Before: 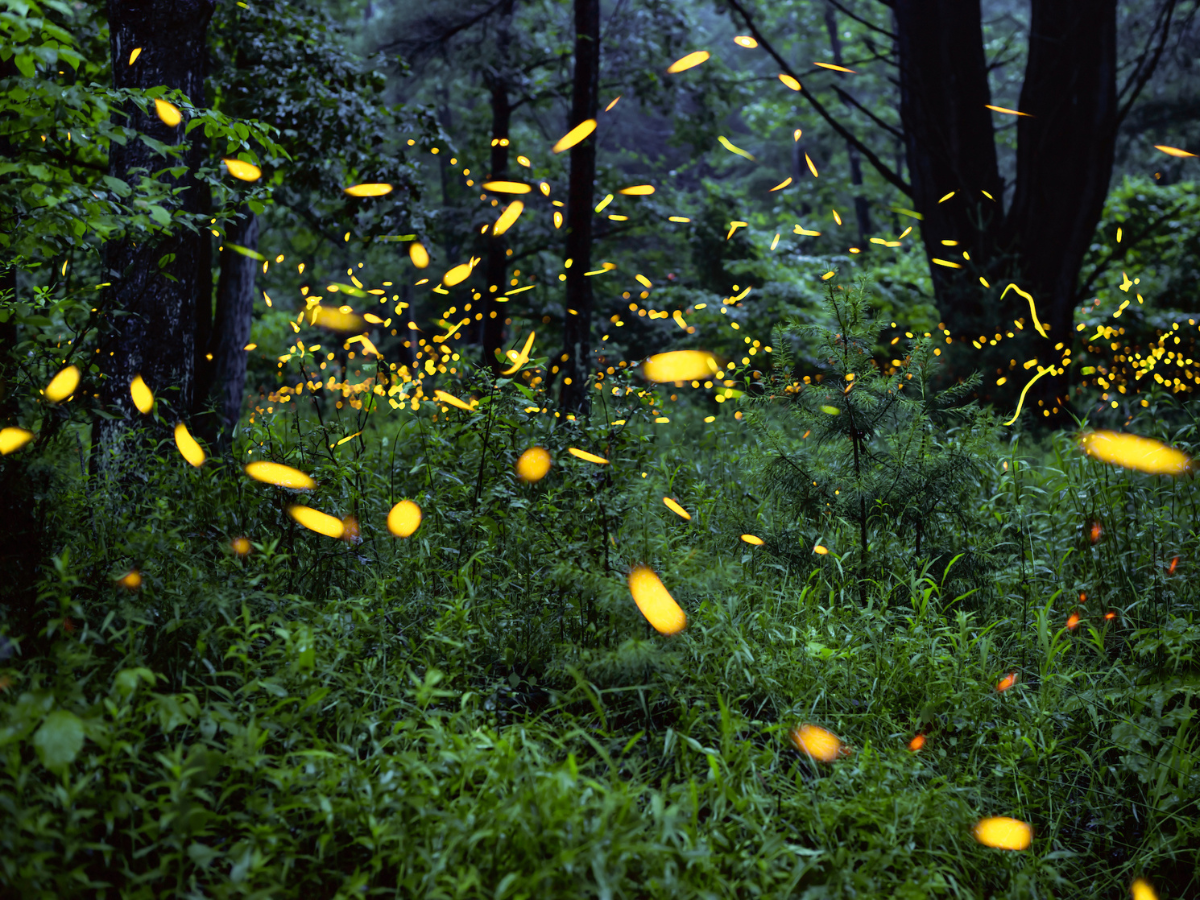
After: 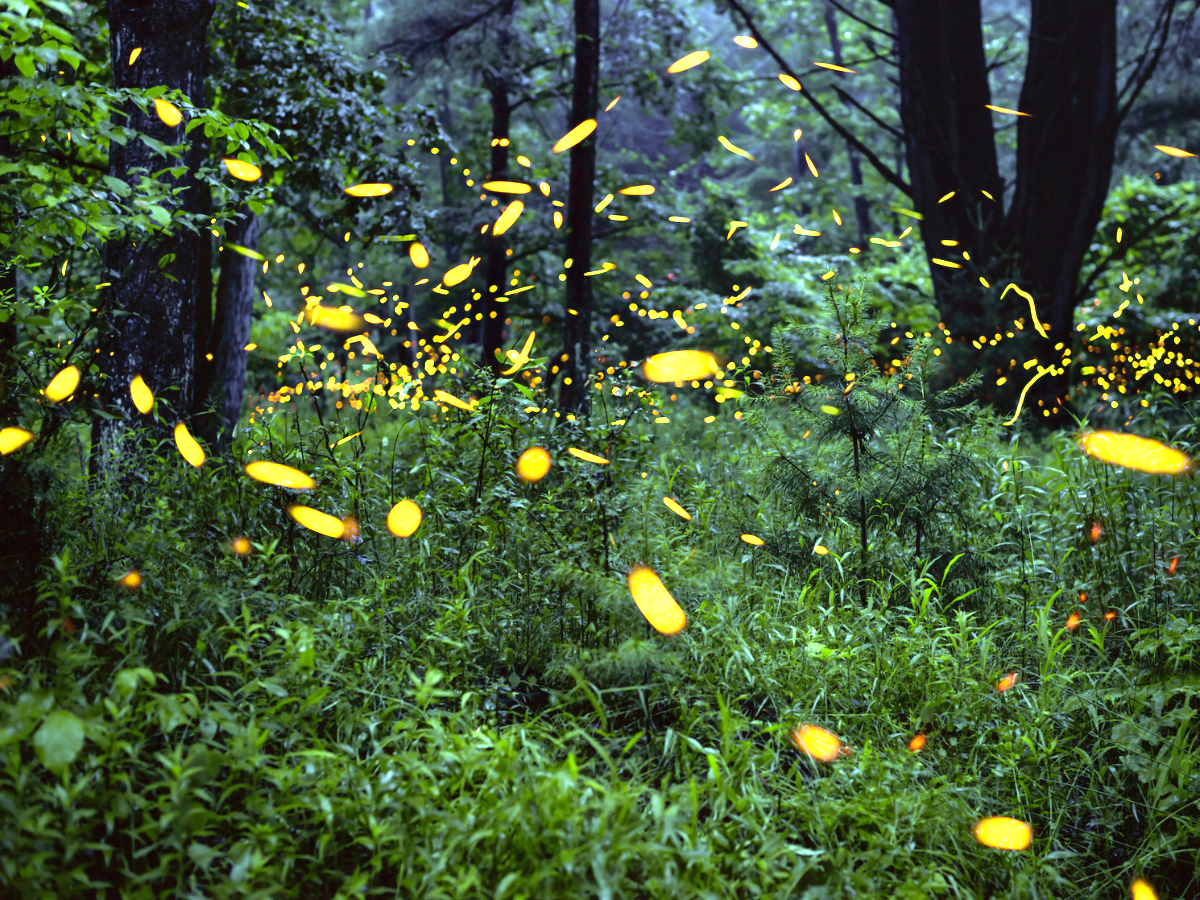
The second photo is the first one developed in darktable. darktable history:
exposure: black level correction 0, exposure 1.168 EV, compensate highlight preservation false
